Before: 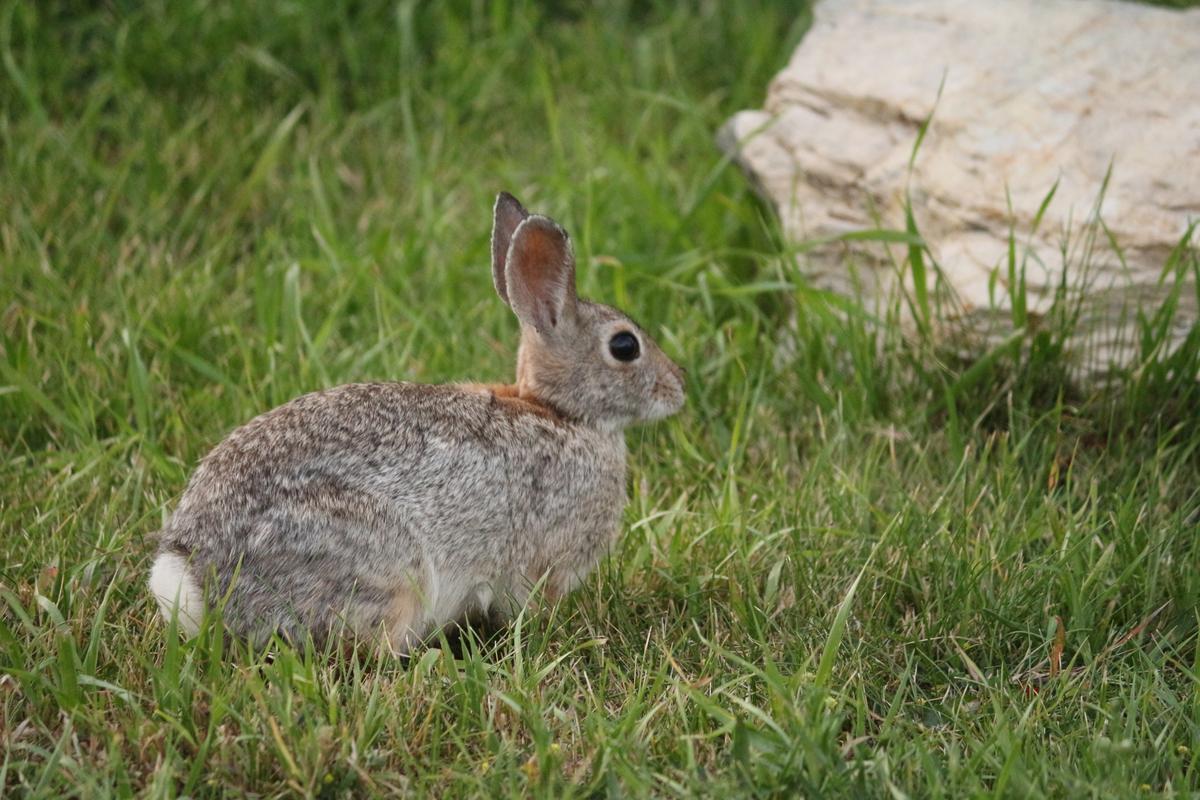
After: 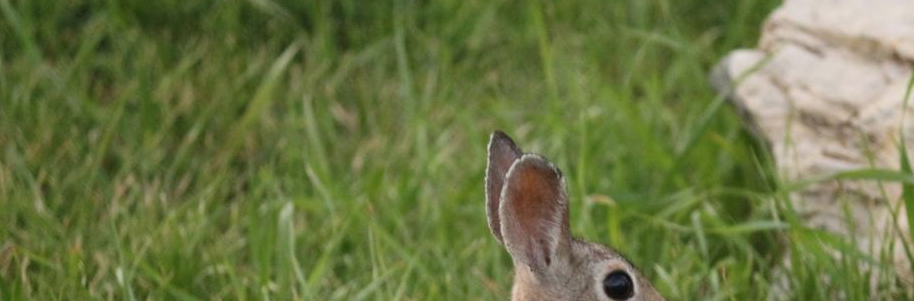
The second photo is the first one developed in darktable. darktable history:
crop: left 0.509%, top 7.646%, right 23.284%, bottom 54.685%
color zones: curves: ch0 [(0.25, 0.5) (0.428, 0.473) (0.75, 0.5)]; ch1 [(0.243, 0.479) (0.398, 0.452) (0.75, 0.5)]
